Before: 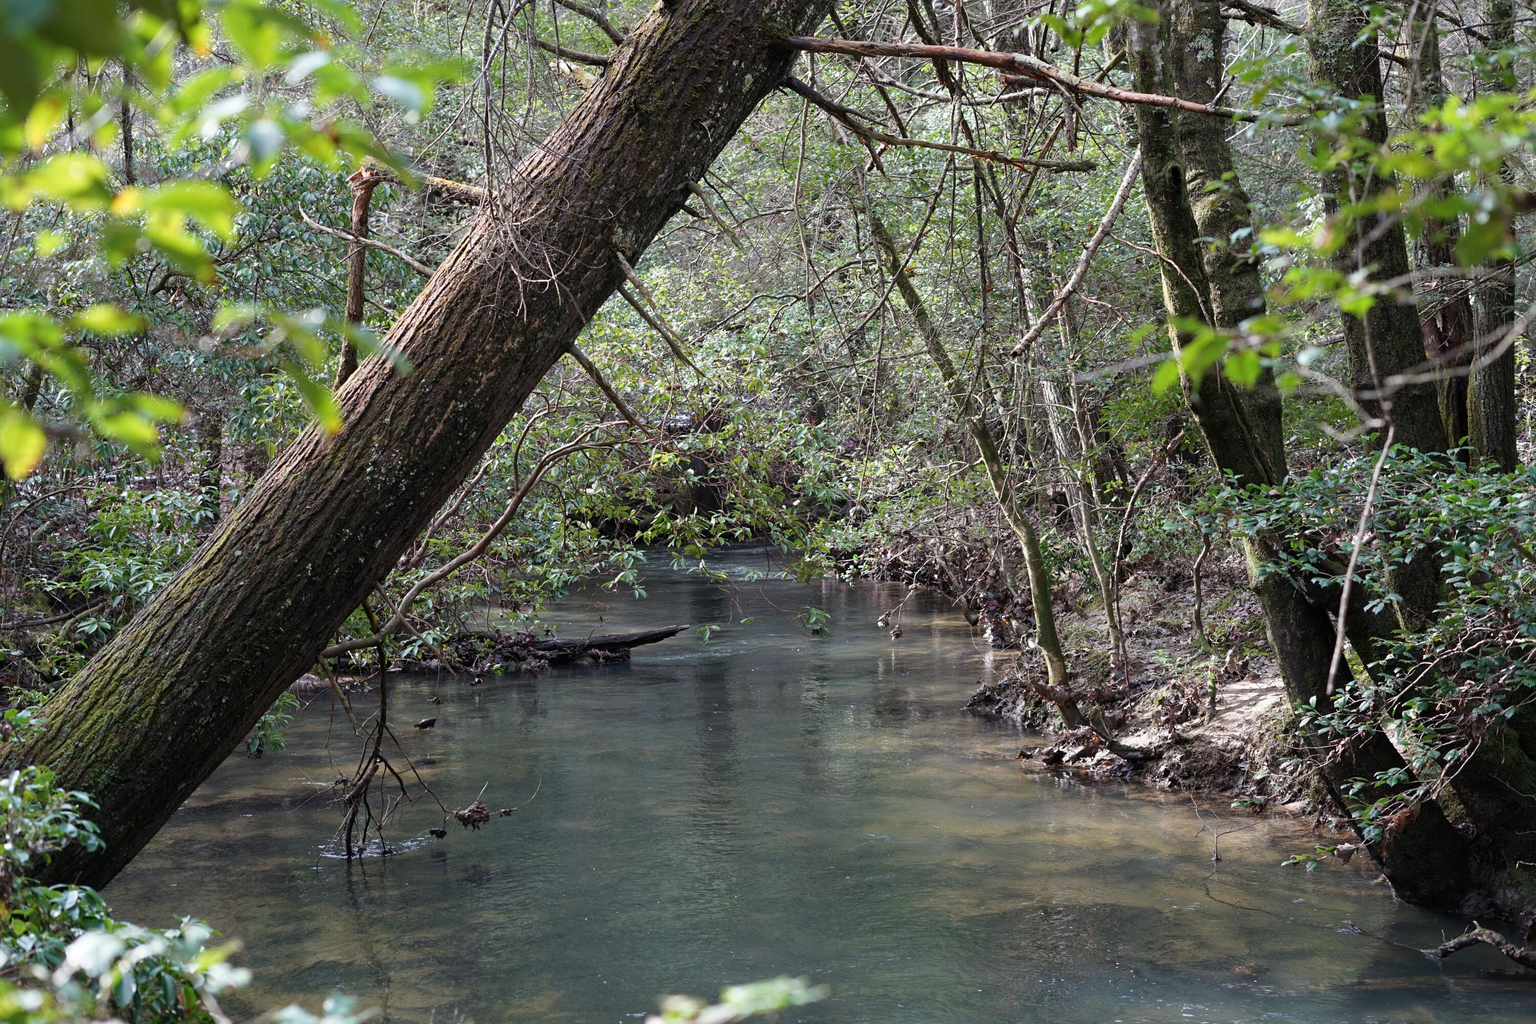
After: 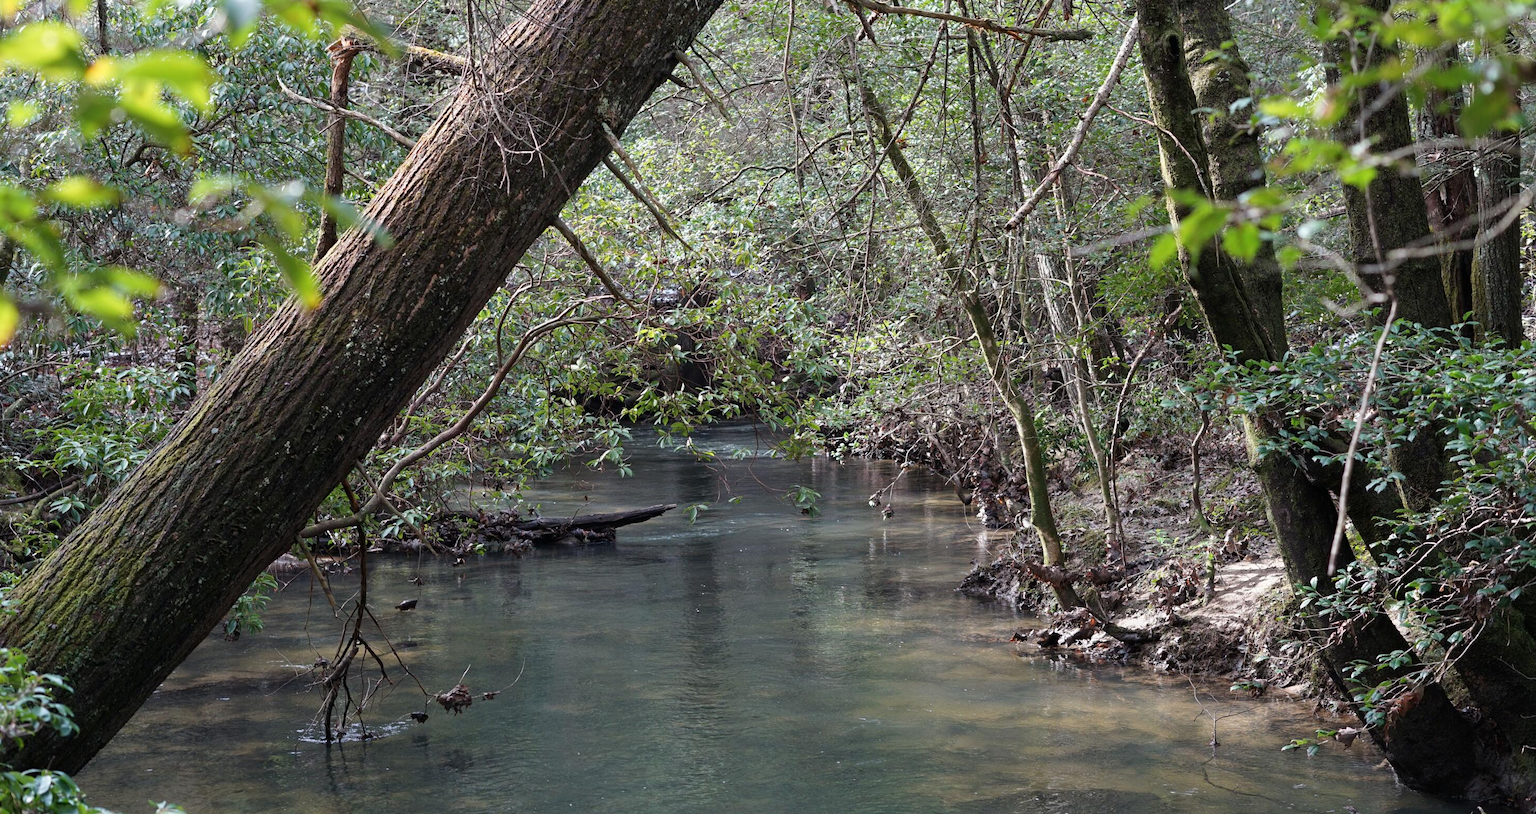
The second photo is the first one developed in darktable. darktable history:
crop and rotate: left 1.889%, top 12.936%, right 0.304%, bottom 9.216%
